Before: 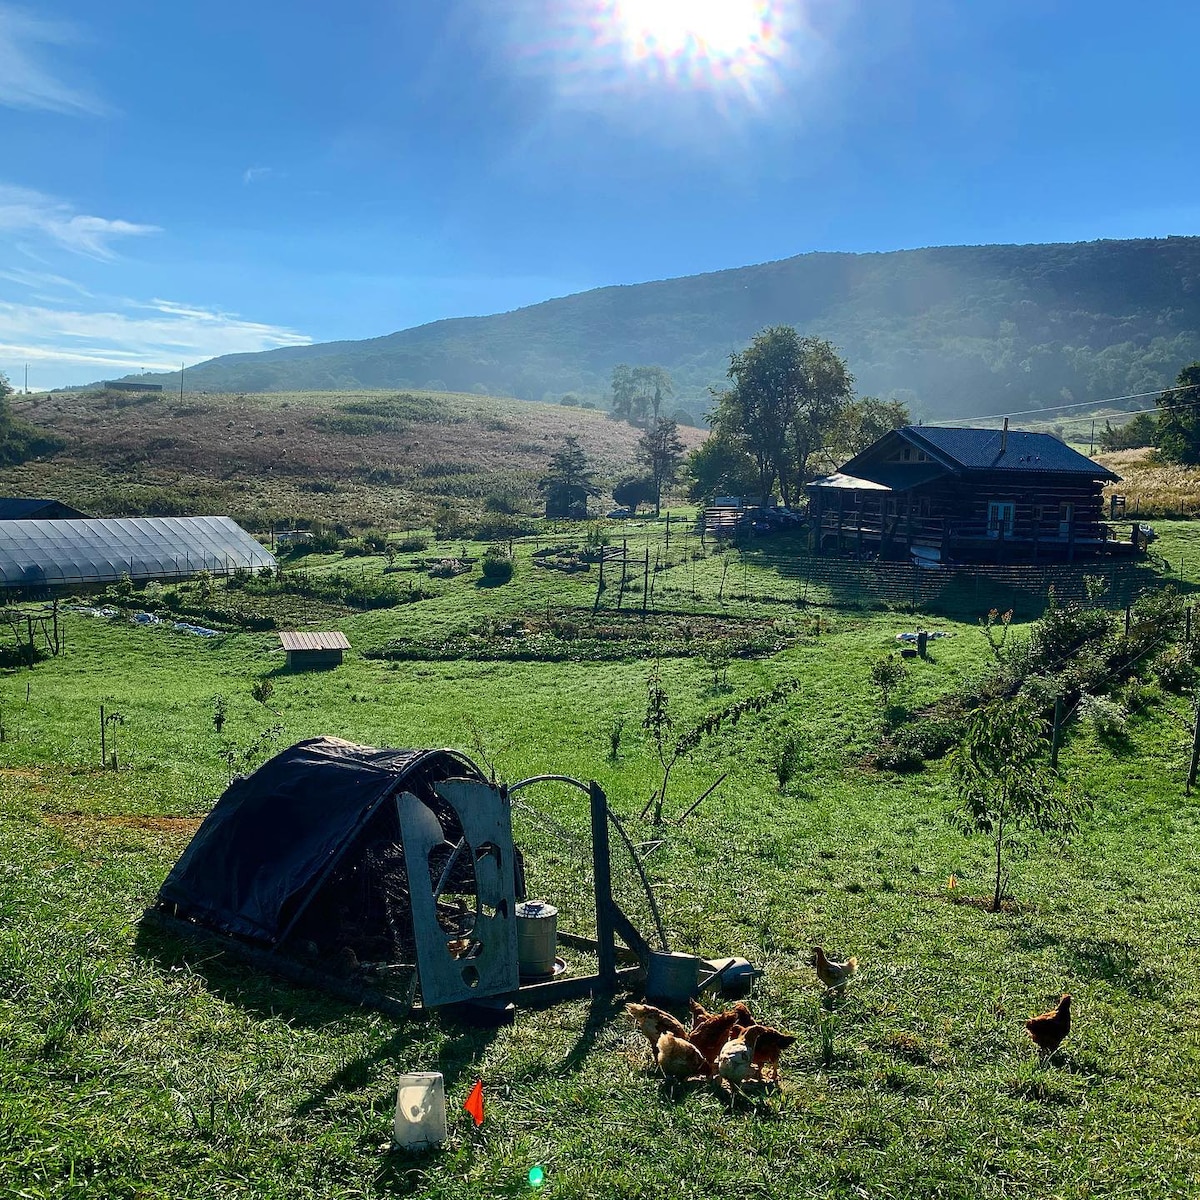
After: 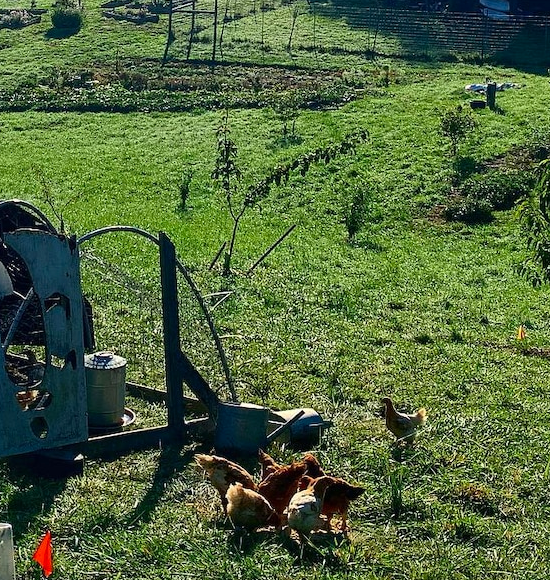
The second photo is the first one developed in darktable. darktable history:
white balance: emerald 1
tone equalizer: on, module defaults
crop: left 35.976%, top 45.819%, right 18.162%, bottom 5.807%
color contrast: green-magenta contrast 1.1, blue-yellow contrast 1.1, unbound 0
